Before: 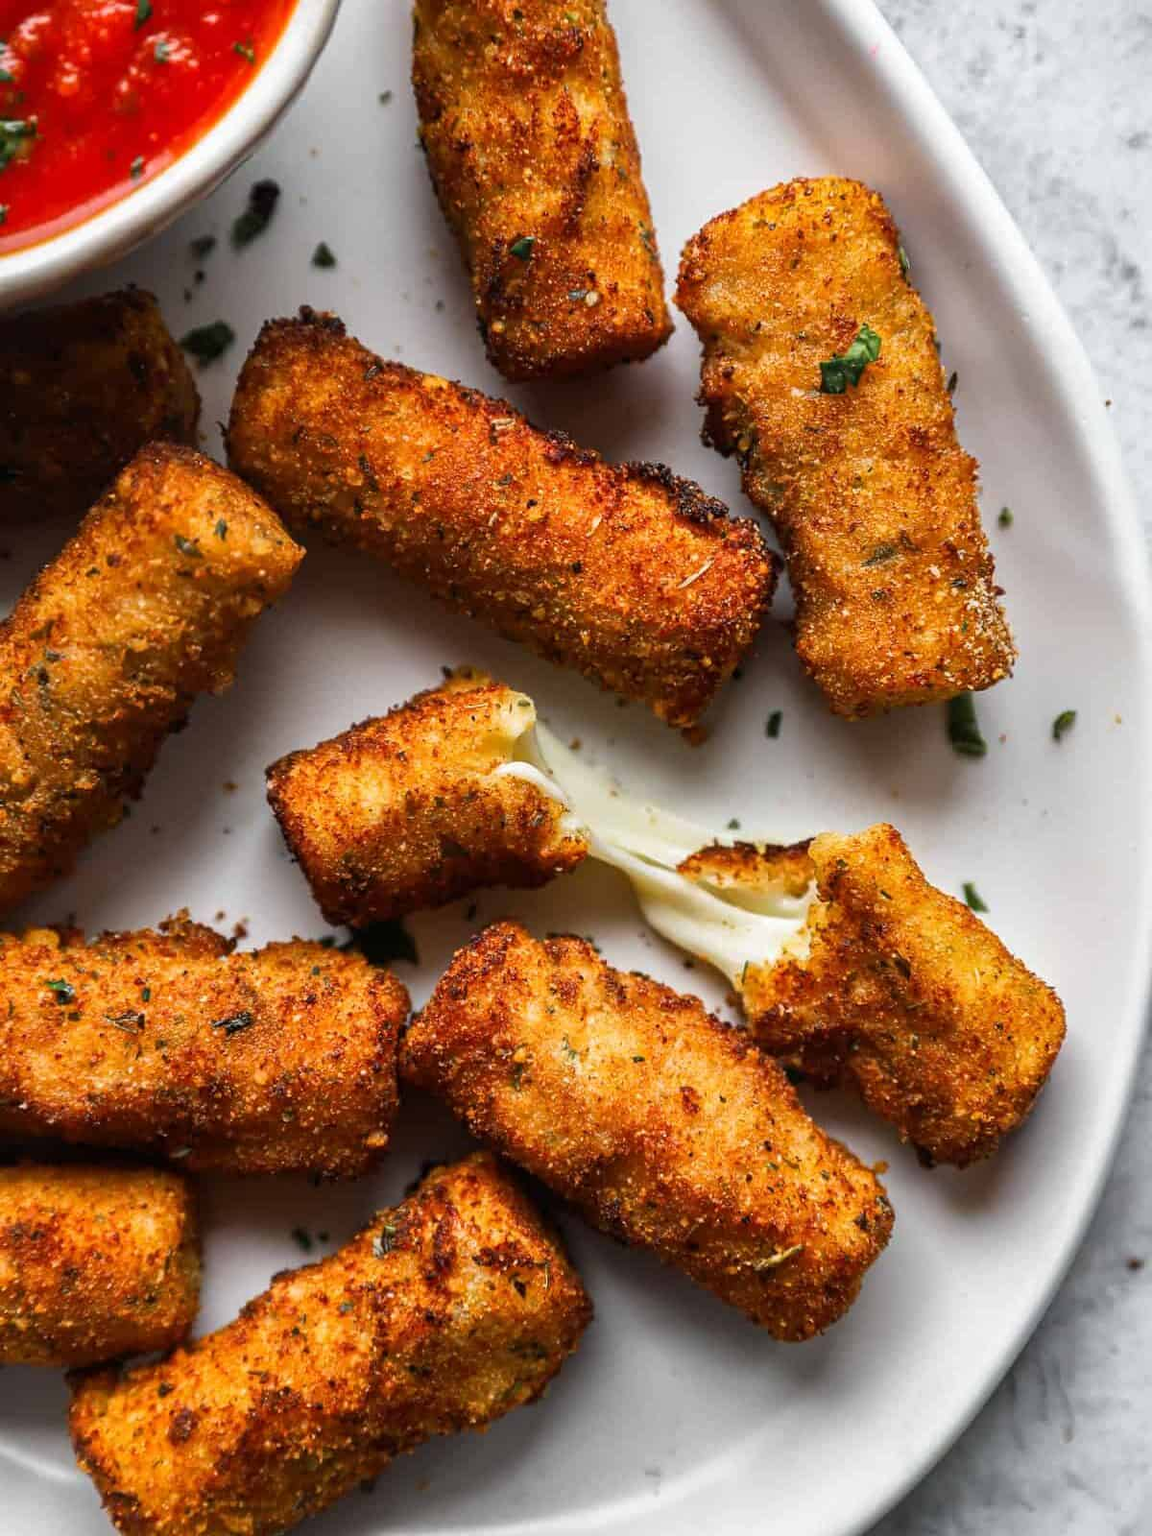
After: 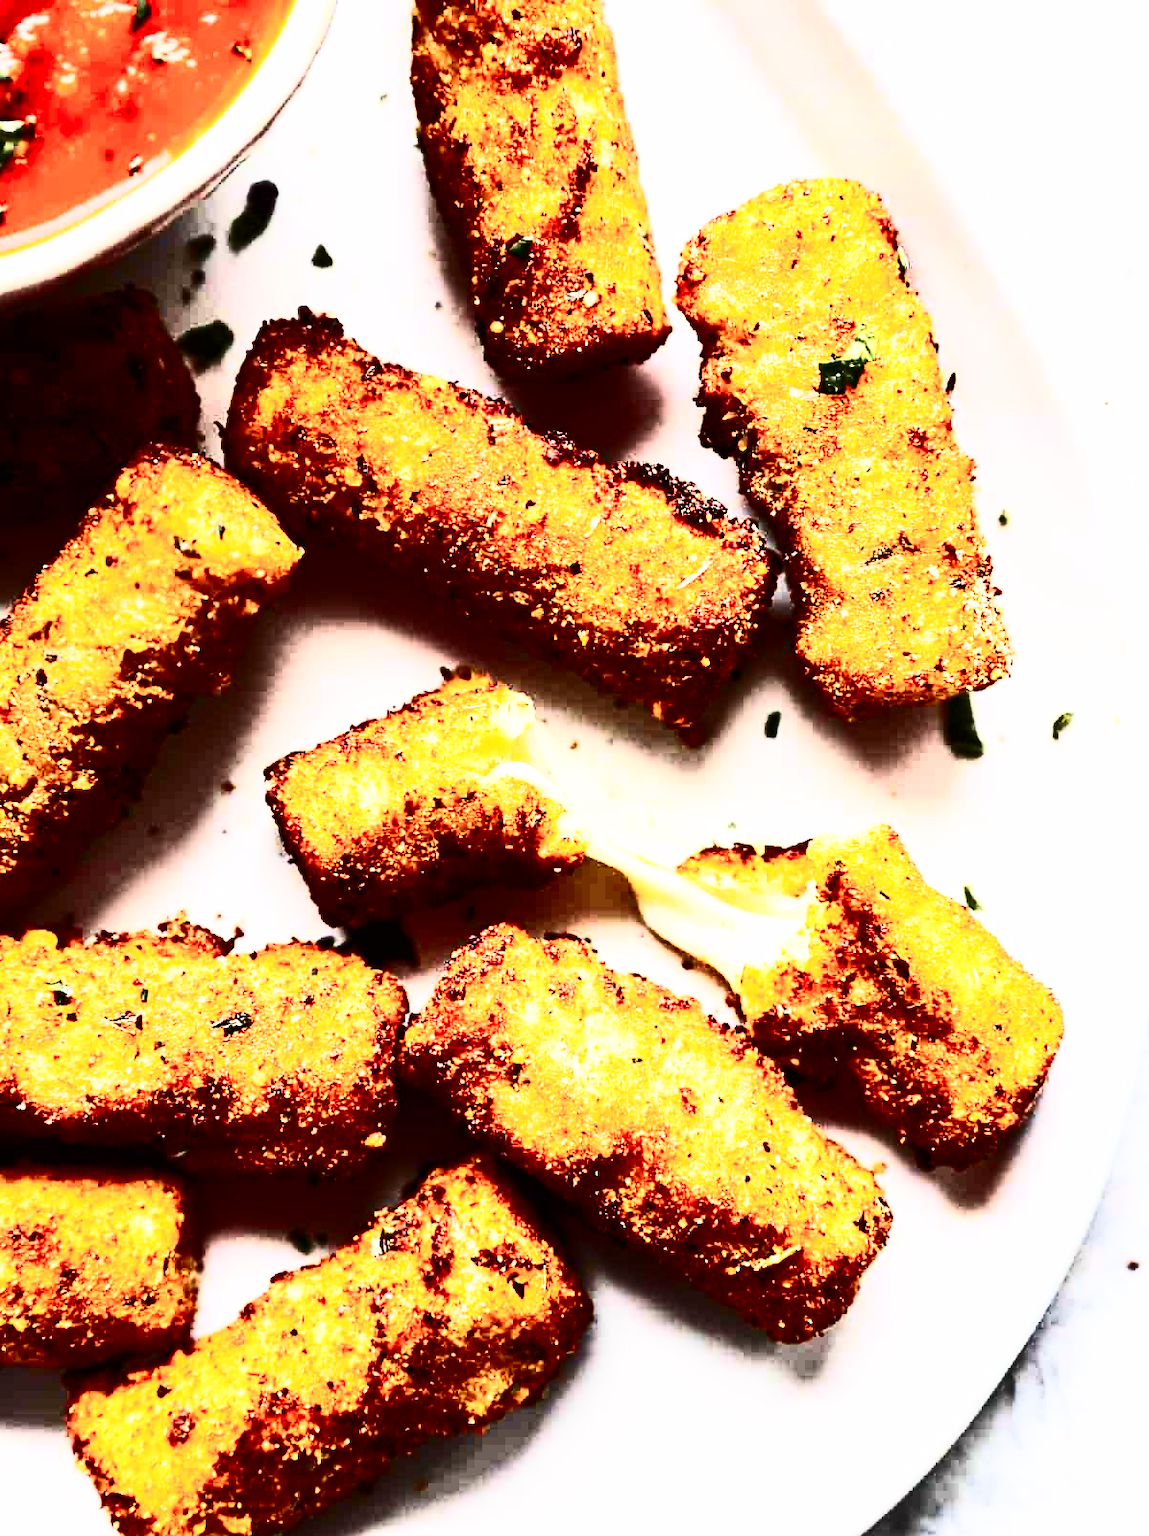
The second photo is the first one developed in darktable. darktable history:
crop and rotate: left 0.179%, bottom 0.01%
contrast brightness saturation: contrast 0.929, brightness 0.203
tone curve: curves: ch1 [(0, 0) (0.214, 0.291) (0.372, 0.44) (0.463, 0.476) (0.498, 0.502) (0.521, 0.531) (1, 1)]; ch2 [(0, 0) (0.456, 0.447) (0.5, 0.5) (0.547, 0.557) (0.592, 0.57) (0.631, 0.602) (1, 1)], color space Lab, independent channels, preserve colors none
base curve: curves: ch0 [(0, 0) (0.007, 0.004) (0.027, 0.03) (0.046, 0.07) (0.207, 0.54) (0.442, 0.872) (0.673, 0.972) (1, 1)], preserve colors none
